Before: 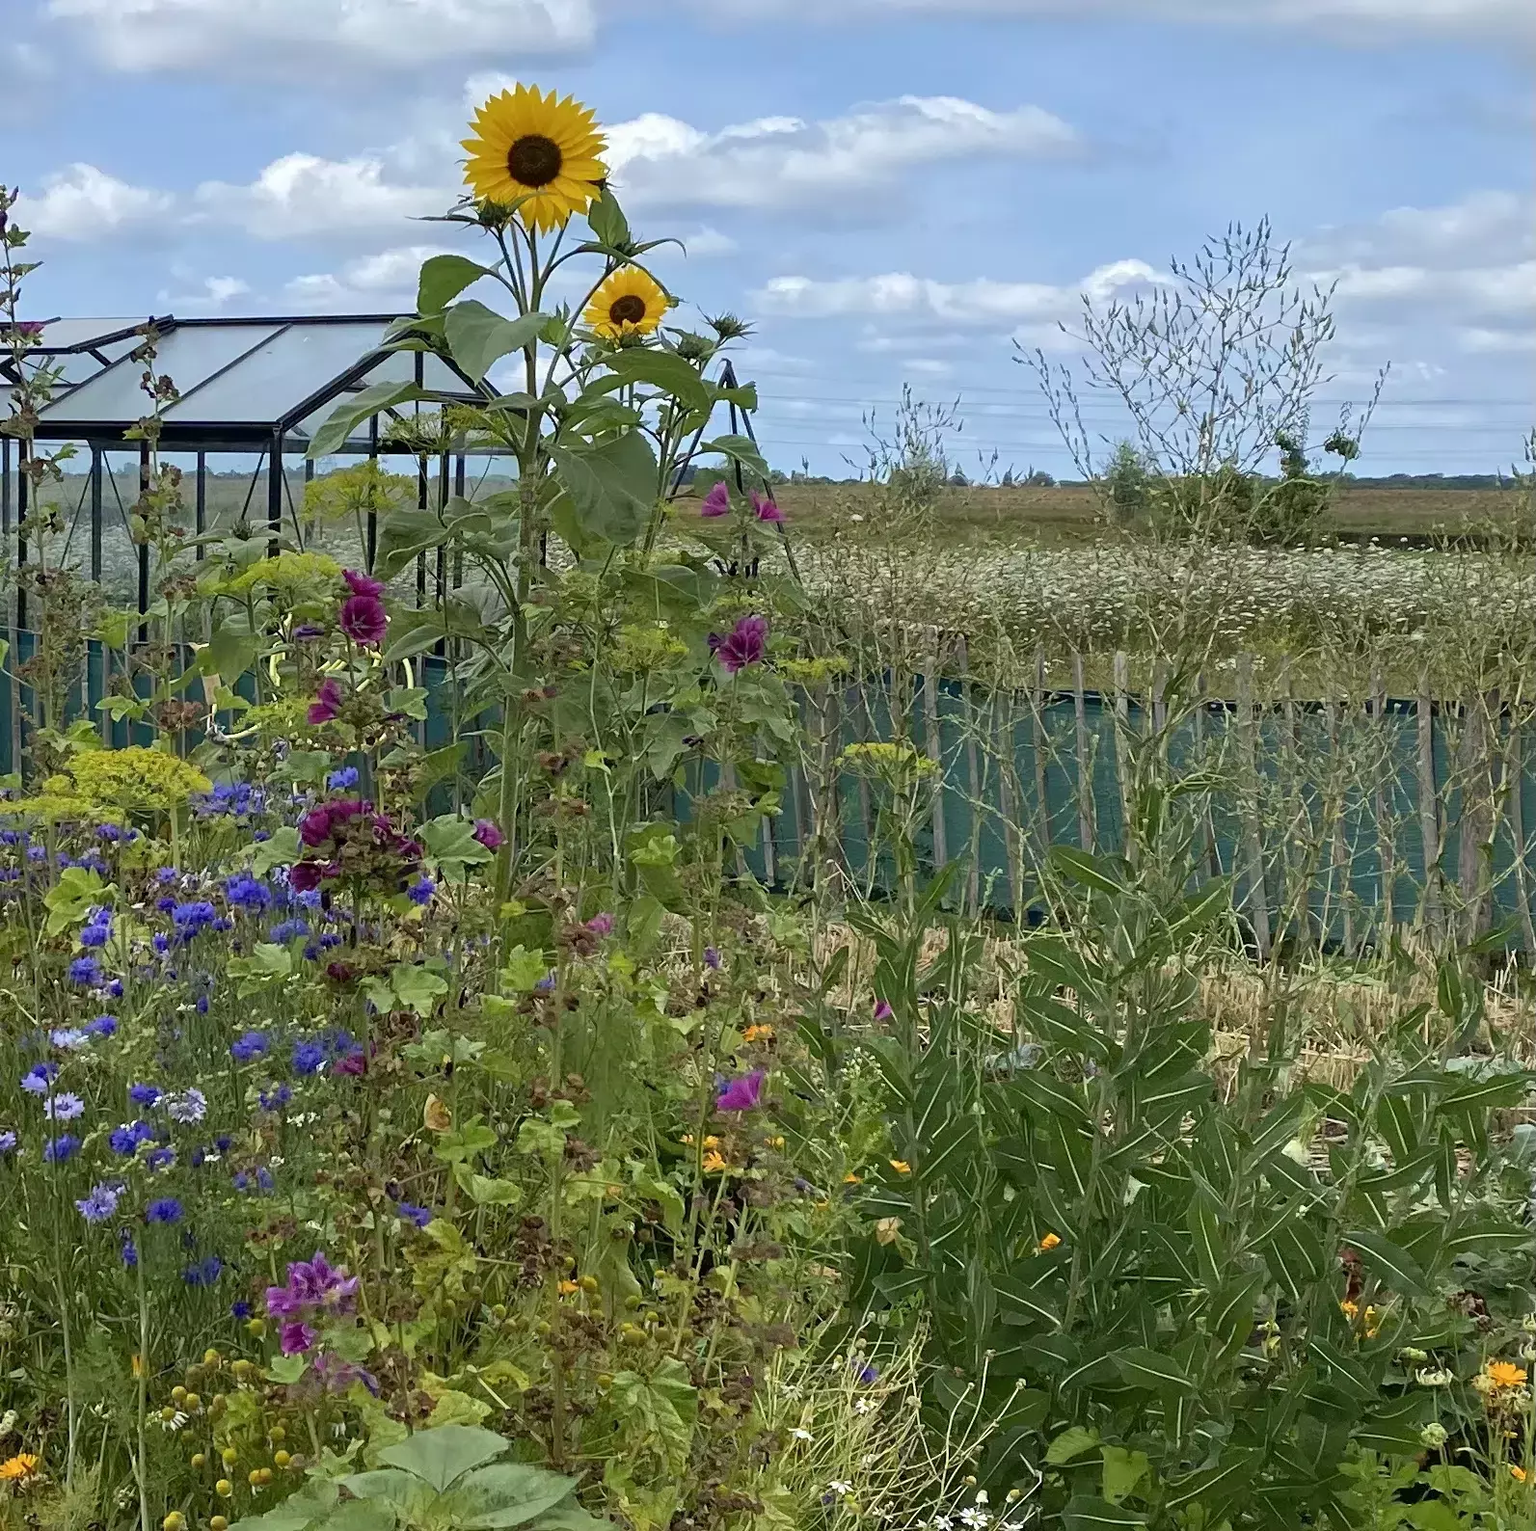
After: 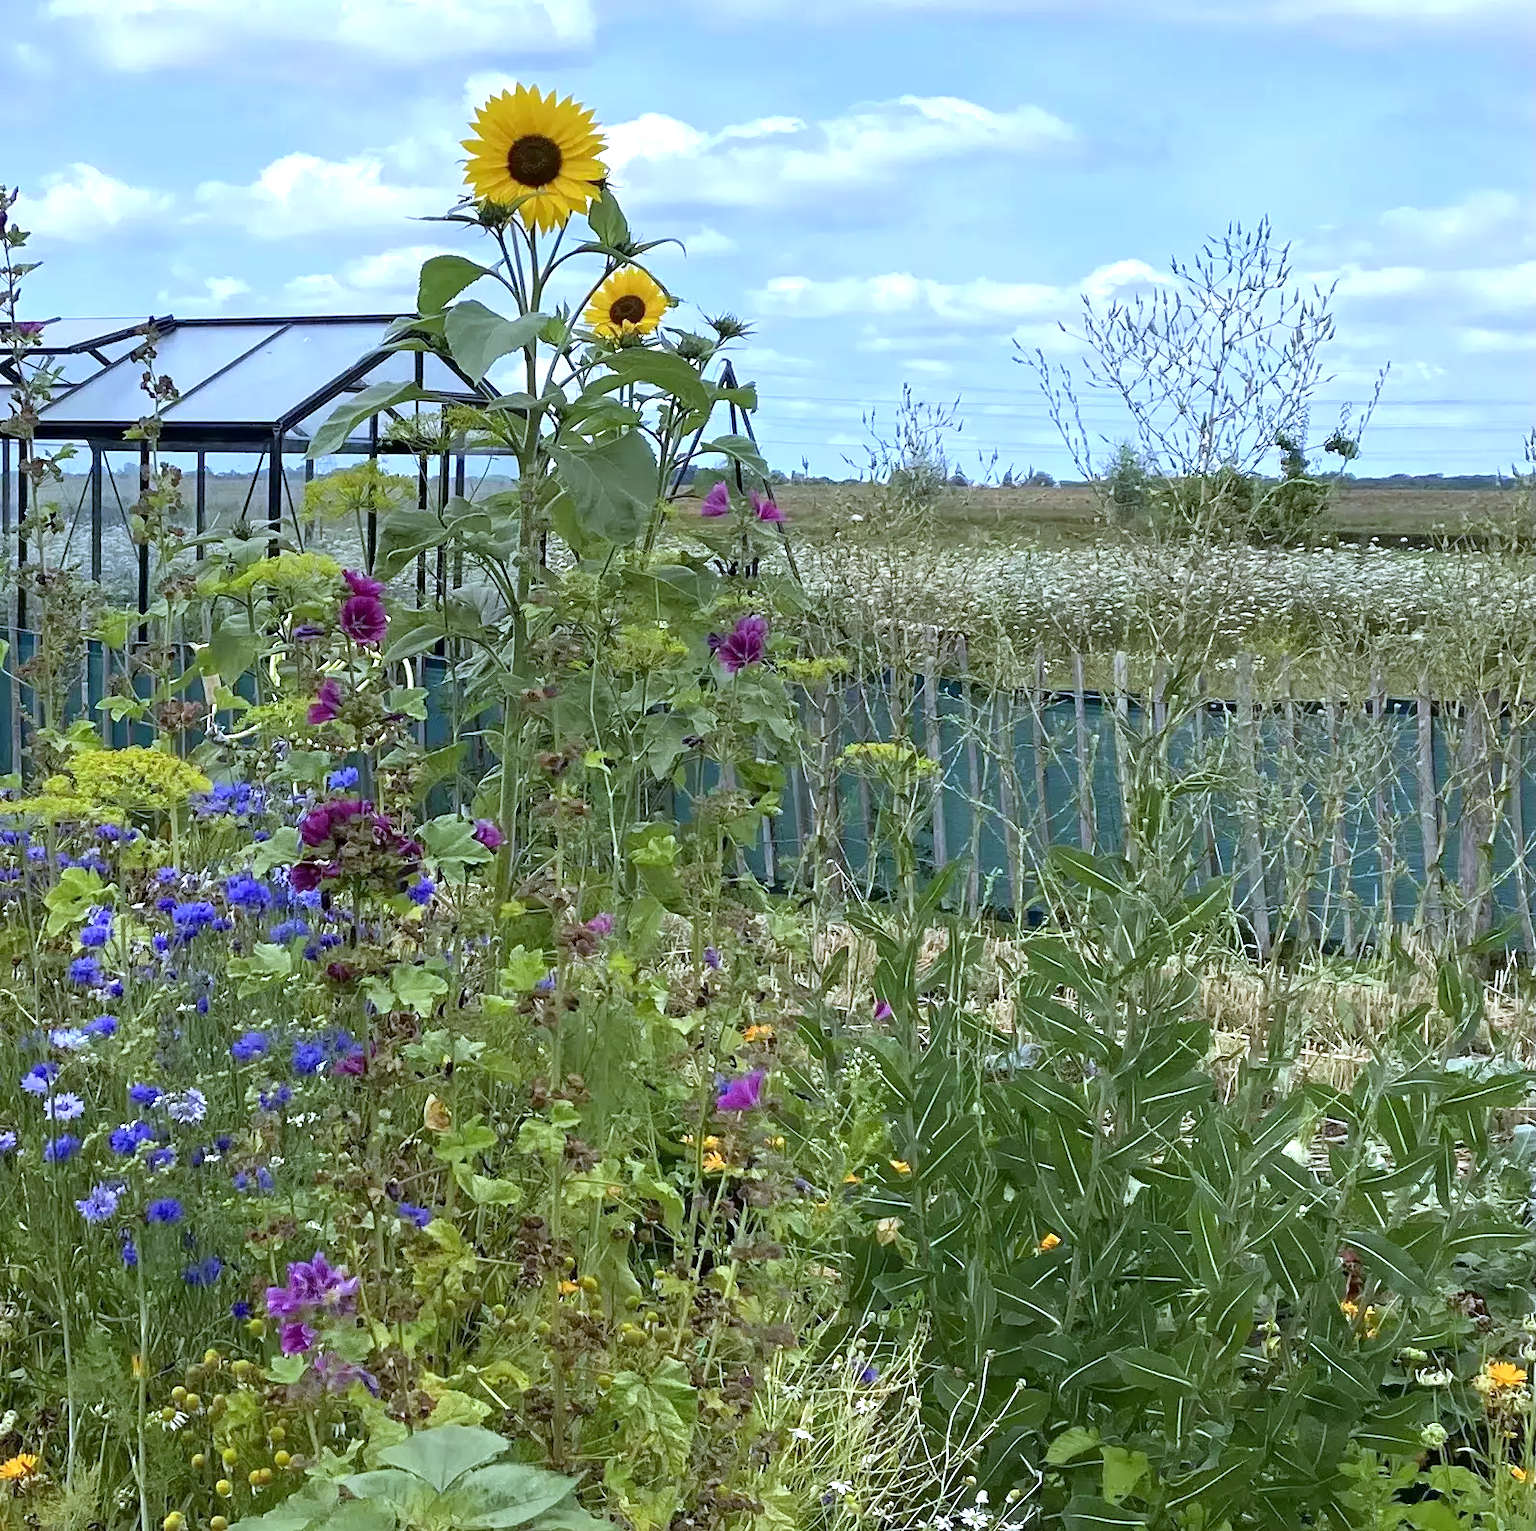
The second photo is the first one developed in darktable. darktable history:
exposure: black level correction 0.001, exposure 0.5 EV, compensate exposure bias true, compensate highlight preservation false
white balance: red 0.948, green 1.02, blue 1.176
